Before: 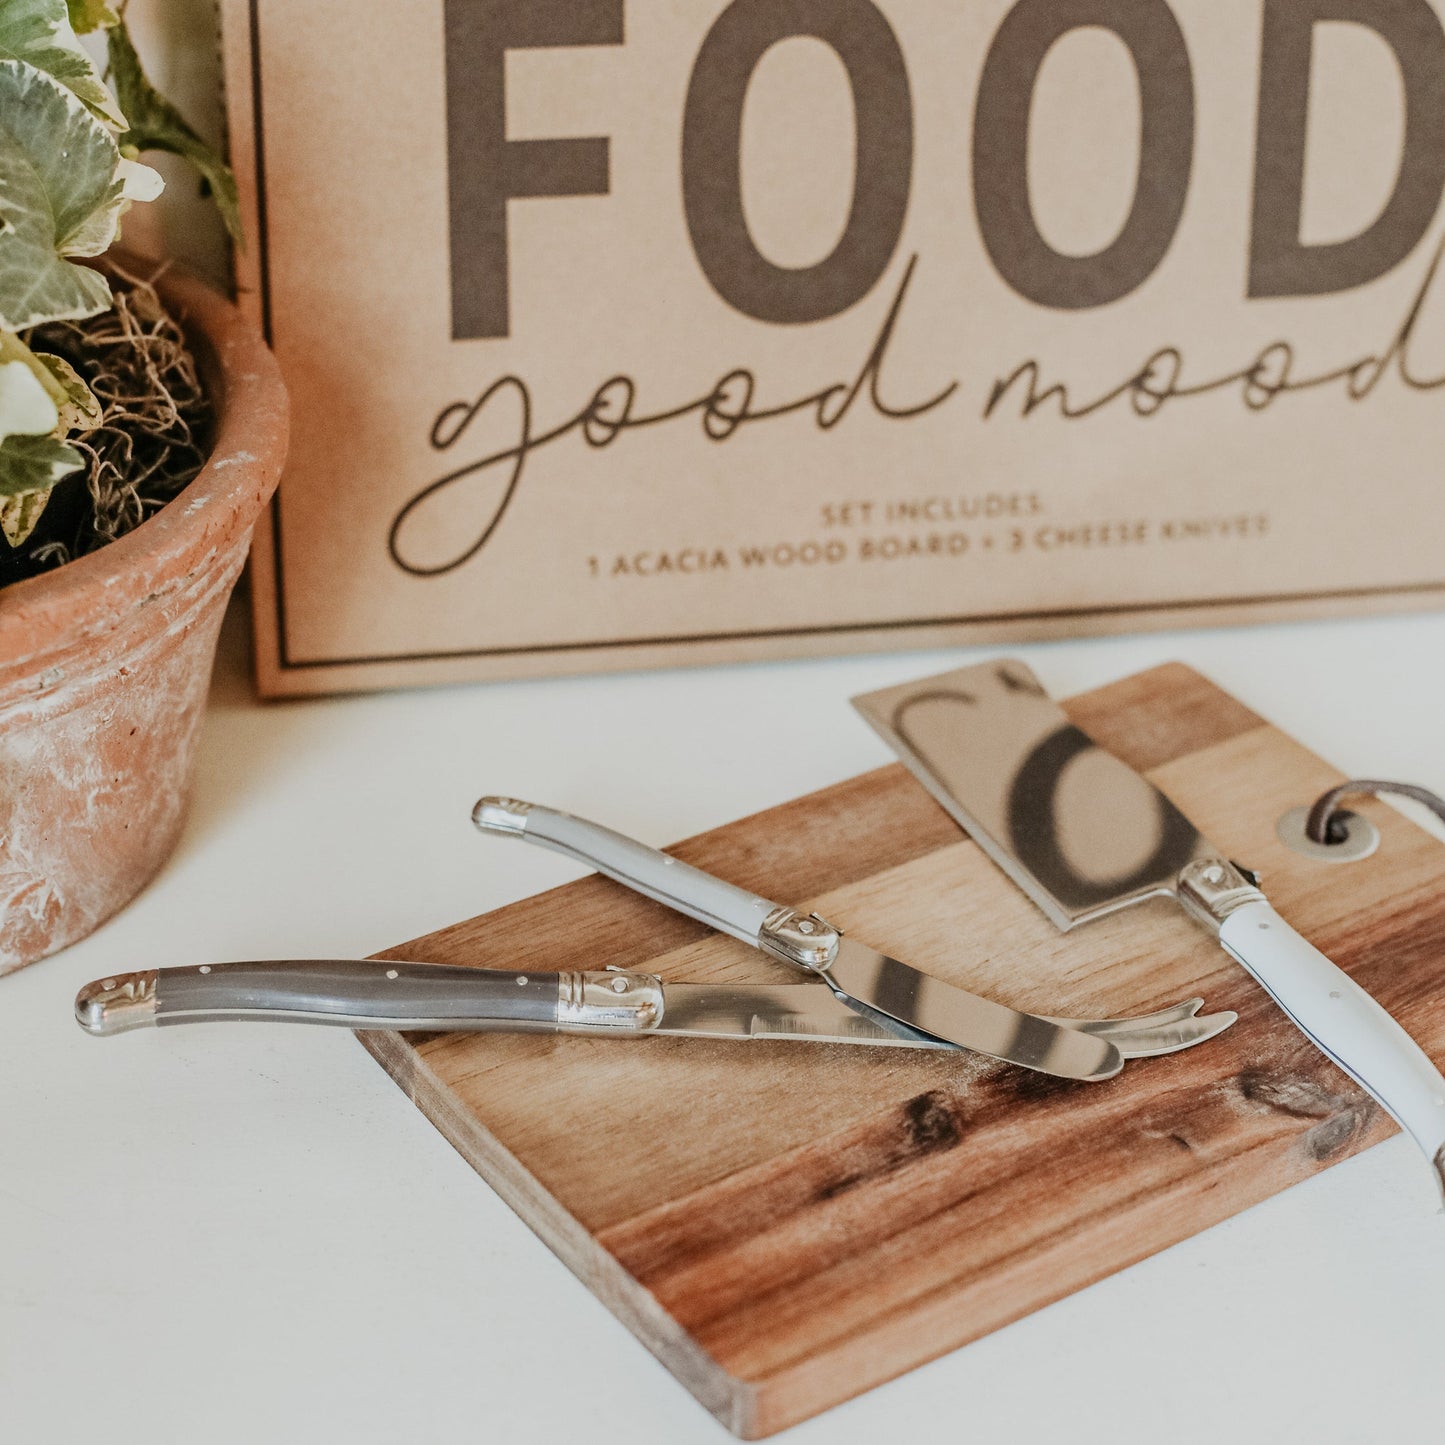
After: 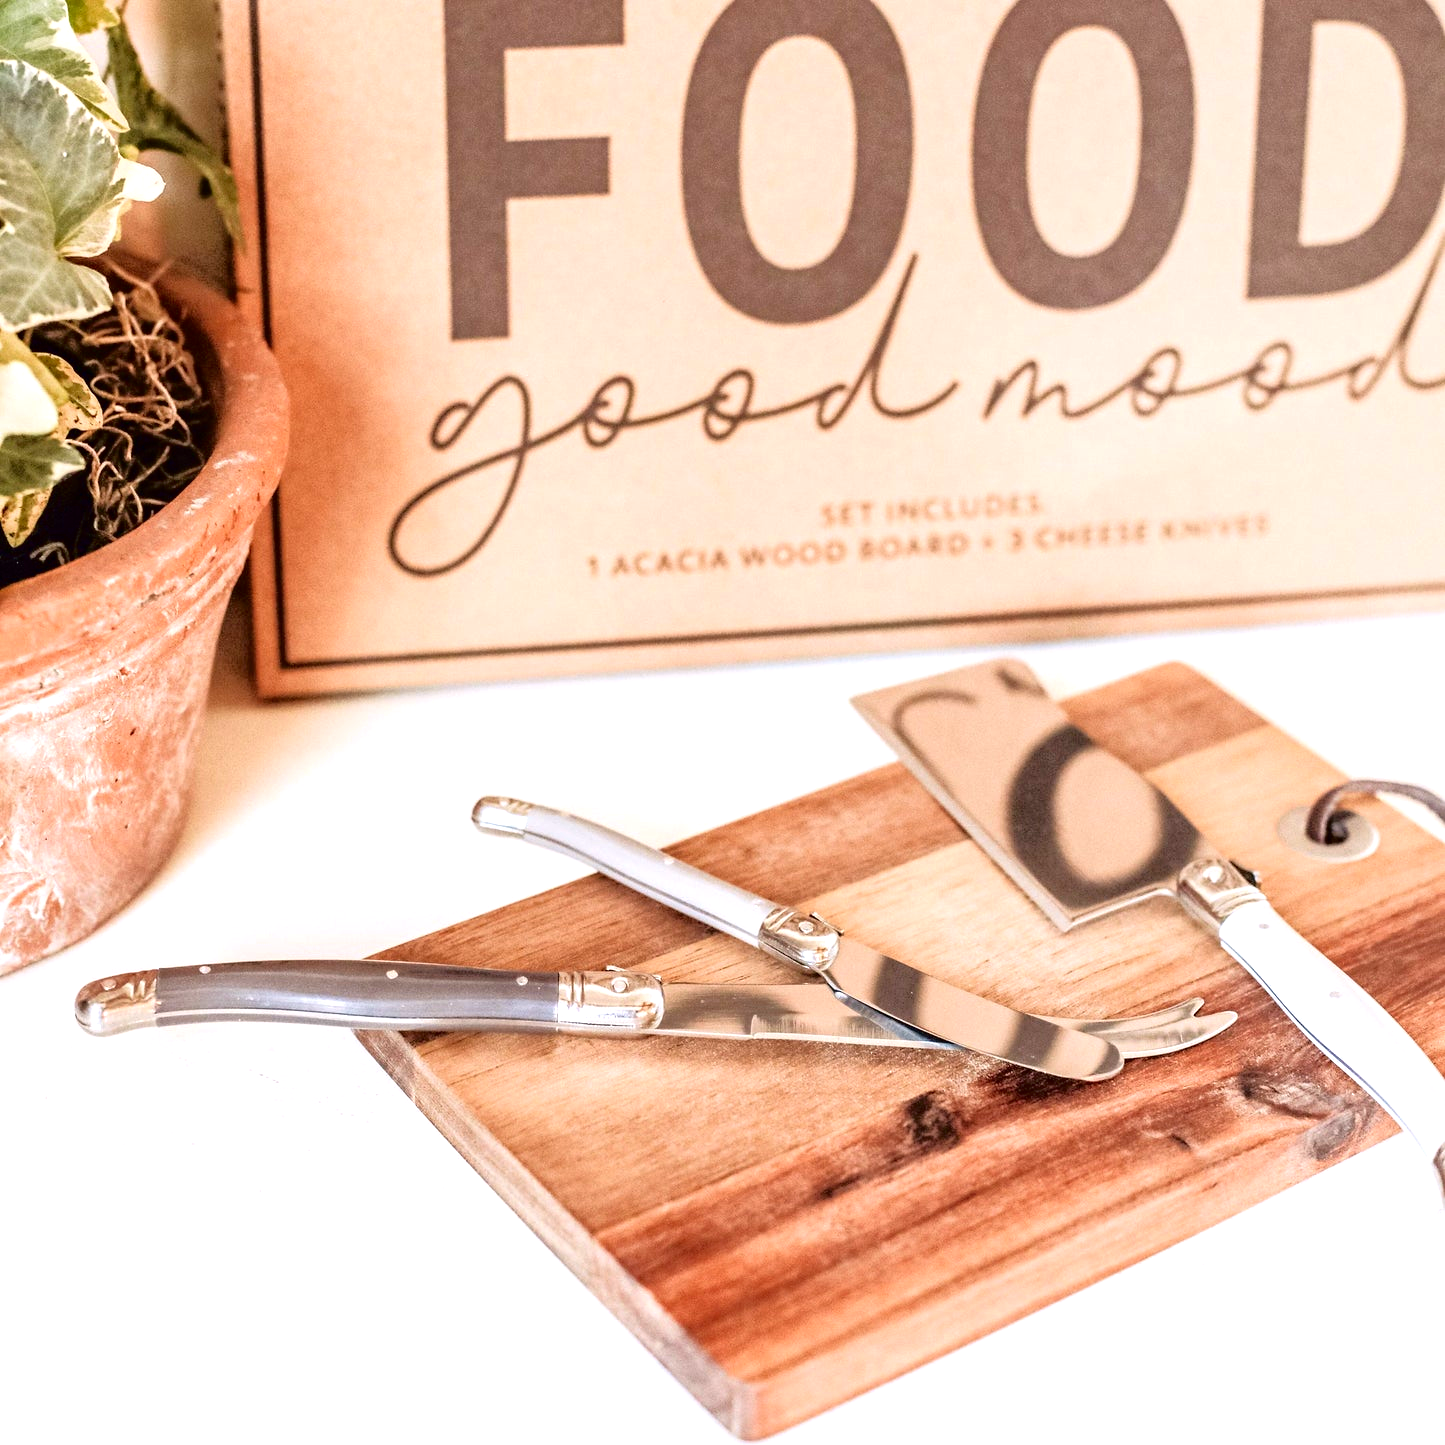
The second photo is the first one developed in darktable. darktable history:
exposure: black level correction 0.001, exposure 0.955 EV, compensate exposure bias true, compensate highlight preservation false
tone curve: curves: ch0 [(0, 0) (0.126, 0.061) (0.362, 0.382) (0.498, 0.498) (0.706, 0.712) (1, 1)]; ch1 [(0, 0) (0.5, 0.522) (0.55, 0.586) (1, 1)]; ch2 [(0, 0) (0.44, 0.424) (0.5, 0.482) (0.537, 0.538) (1, 1)], color space Lab, independent channels, preserve colors none
